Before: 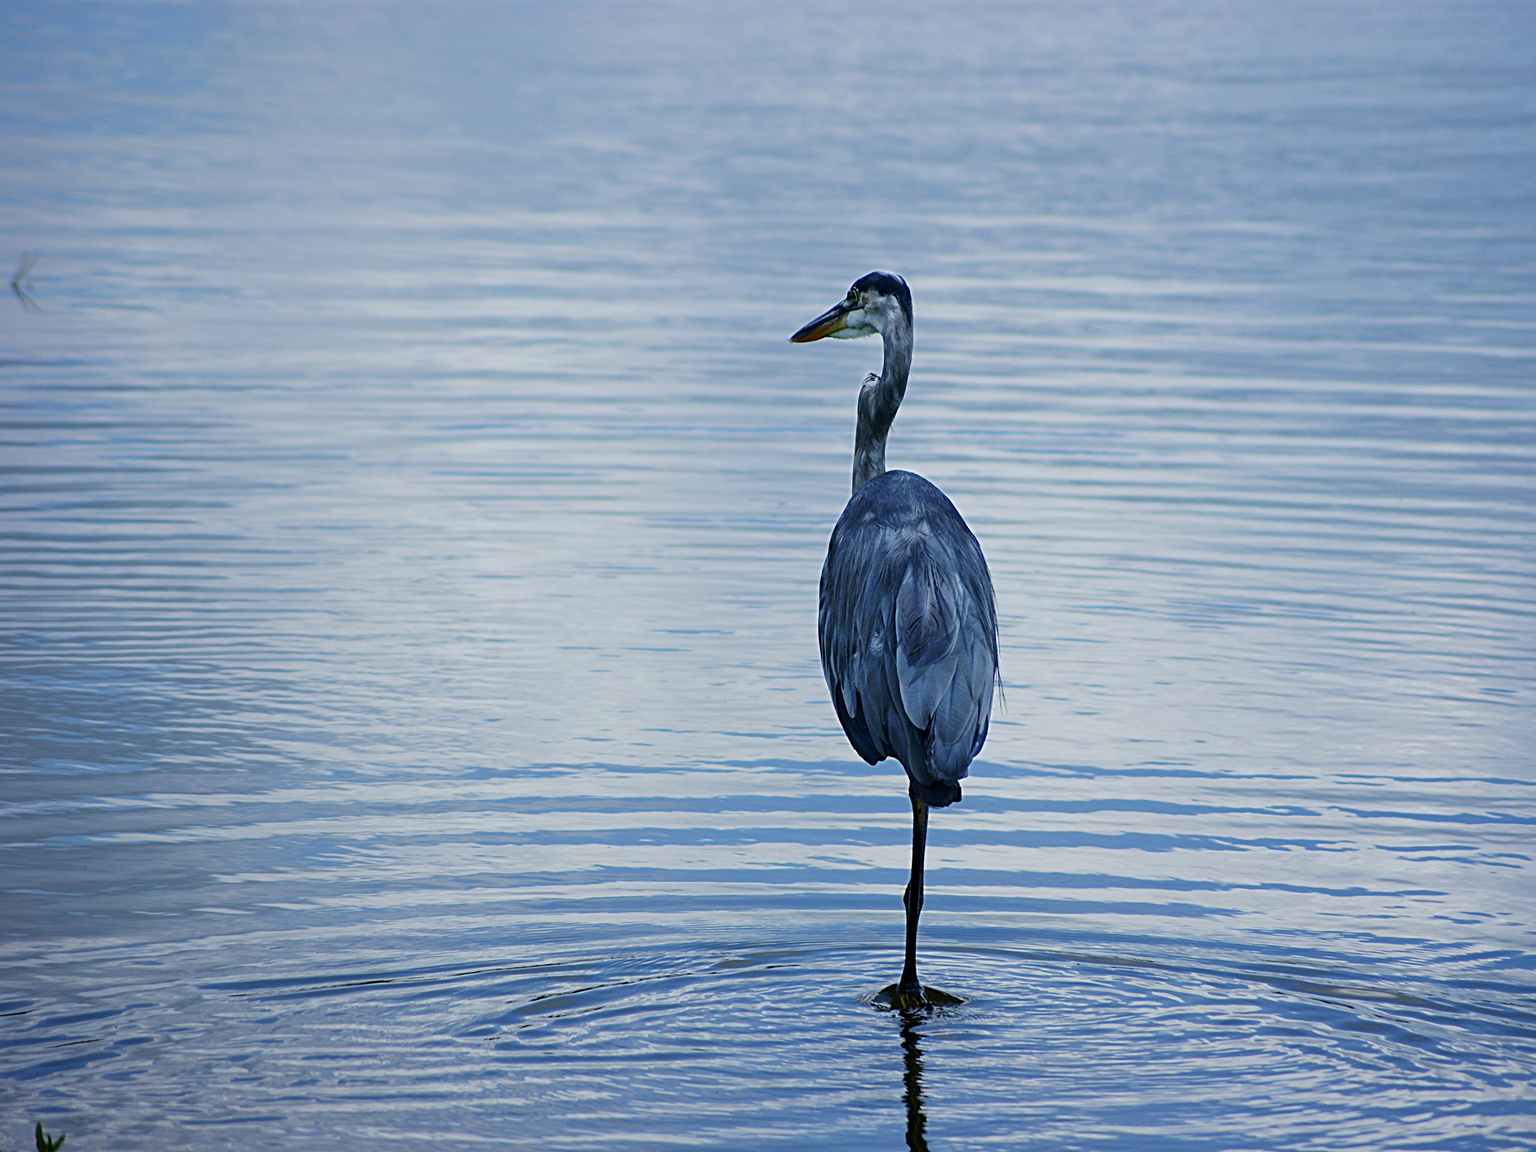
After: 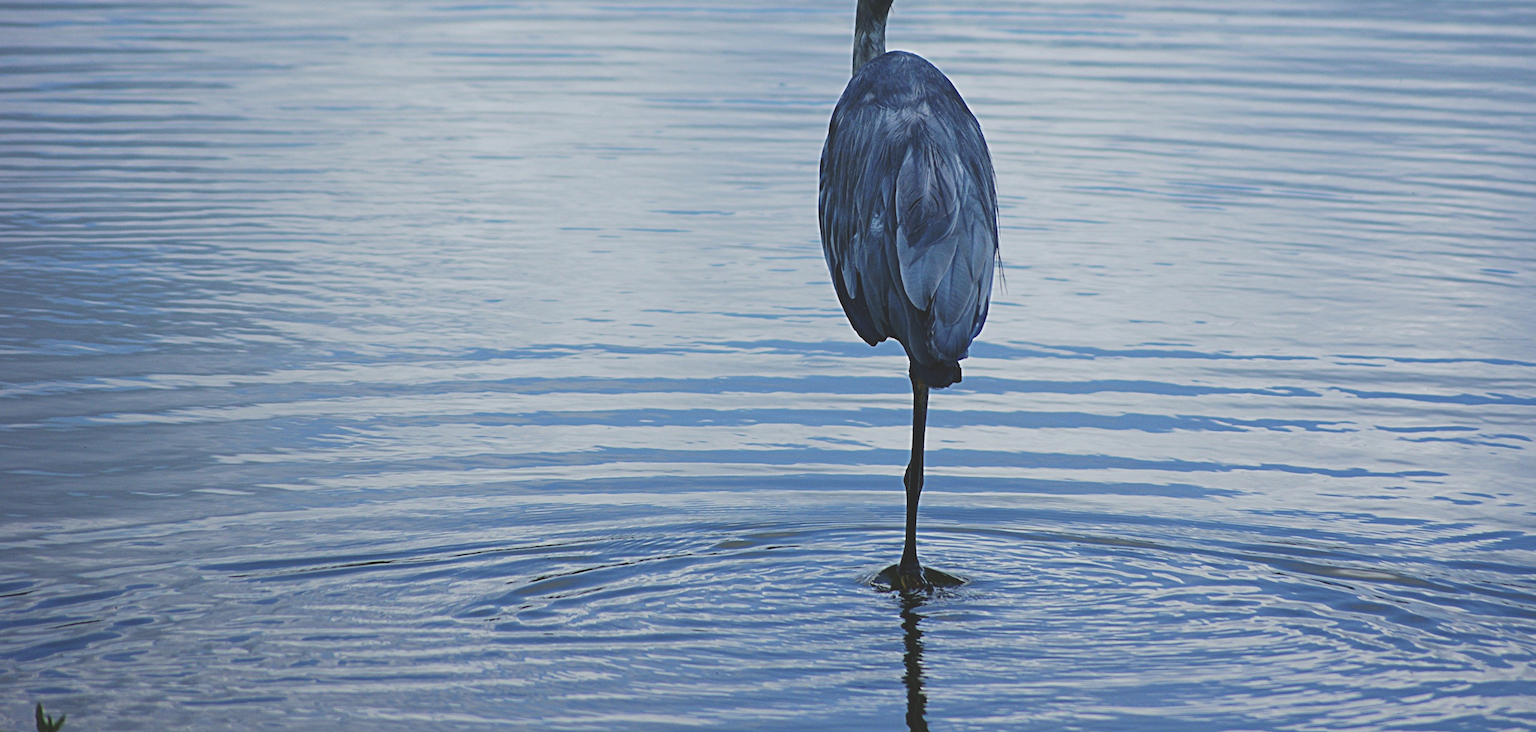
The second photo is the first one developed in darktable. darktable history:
exposure: black level correction -0.025, exposure -0.117 EV, compensate highlight preservation false
crop and rotate: top 36.435%
